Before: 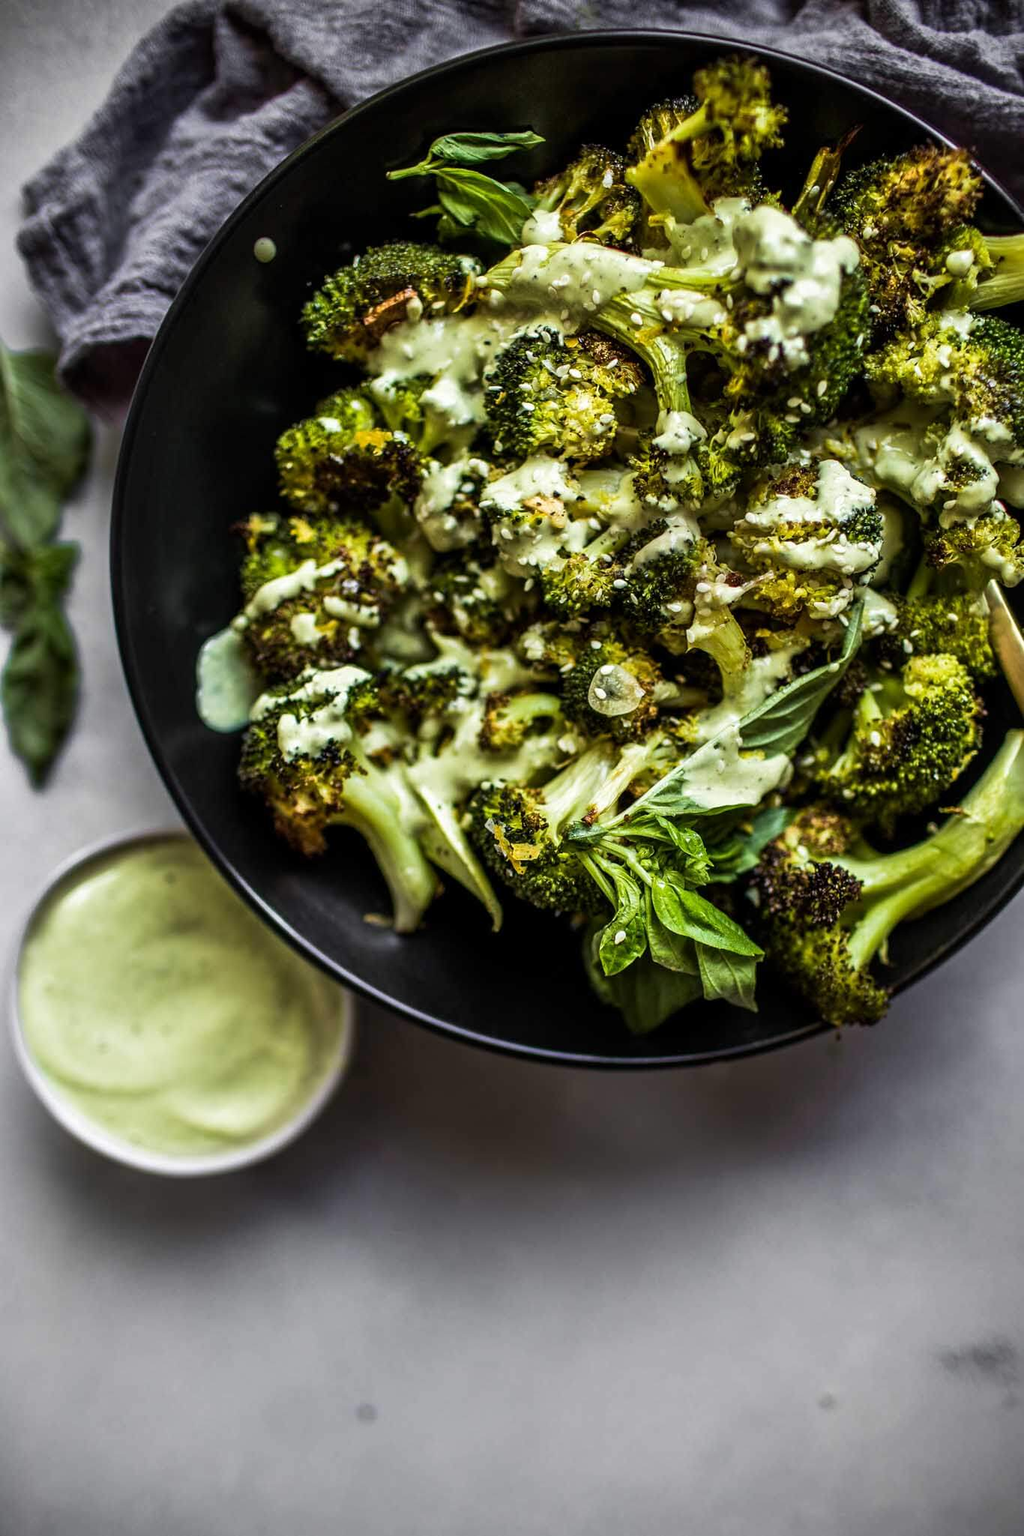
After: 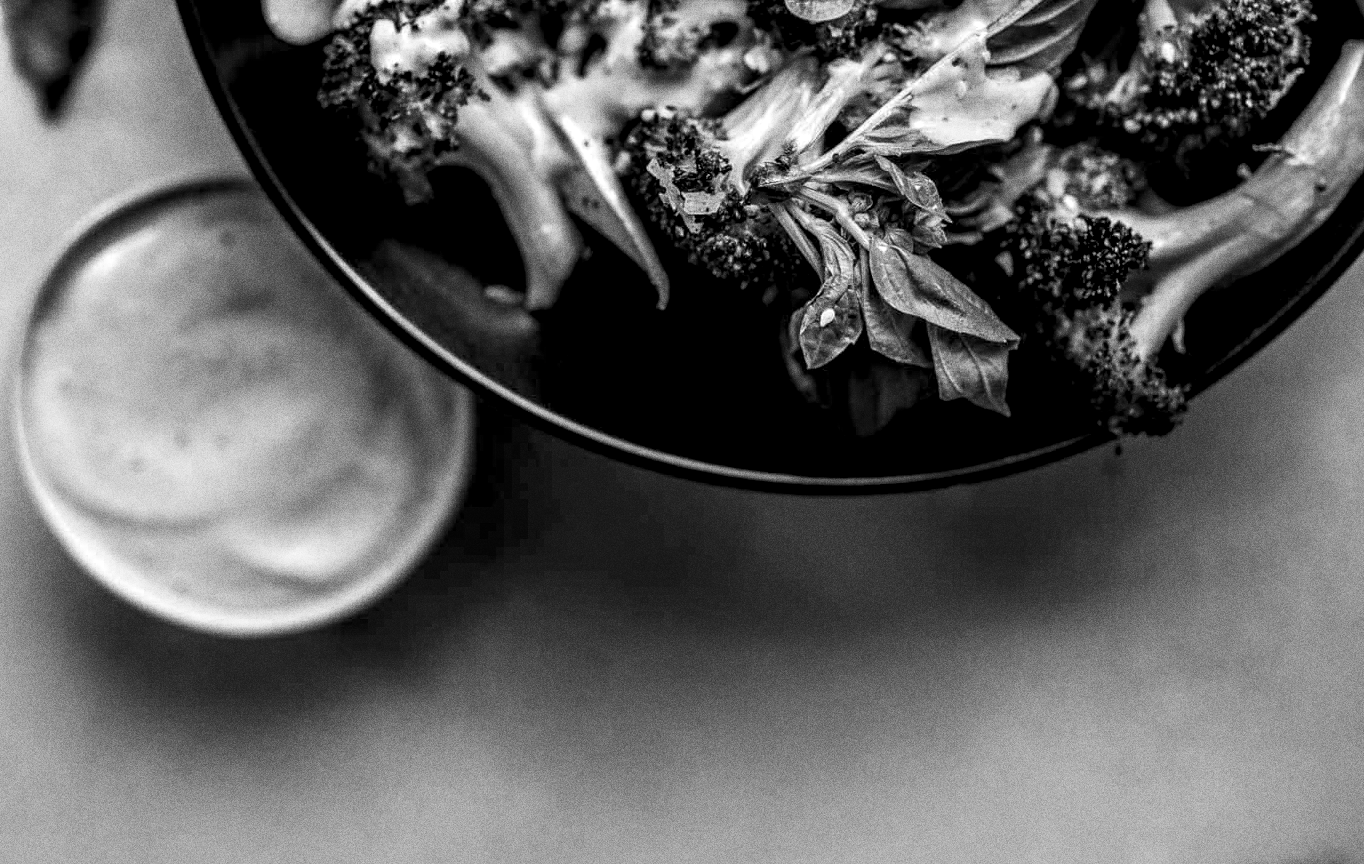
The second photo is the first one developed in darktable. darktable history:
color balance rgb: perceptual saturation grading › global saturation 25%, global vibrance 20%
crop: top 45.551%, bottom 12.262%
local contrast: highlights 83%, shadows 81%
color calibration: output gray [0.18, 0.41, 0.41, 0], gray › normalize channels true, illuminant same as pipeline (D50), adaptation XYZ, x 0.346, y 0.359, gamut compression 0
exposure: black level correction 0.007, exposure 0.093 EV, compensate highlight preservation false
grain: coarseness 0.09 ISO, strength 40%
